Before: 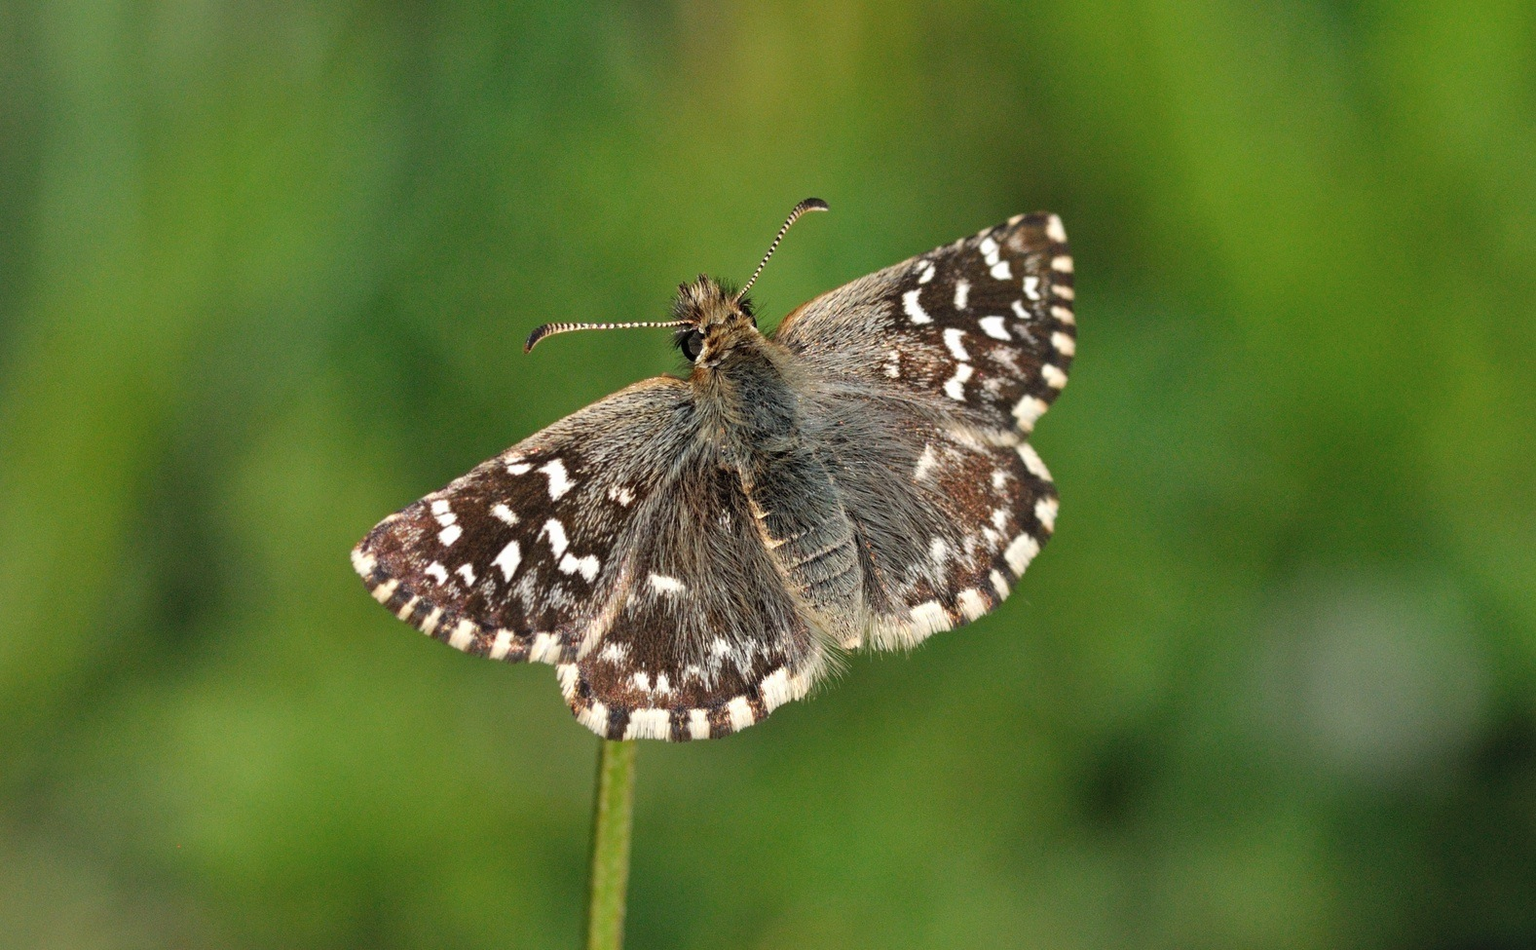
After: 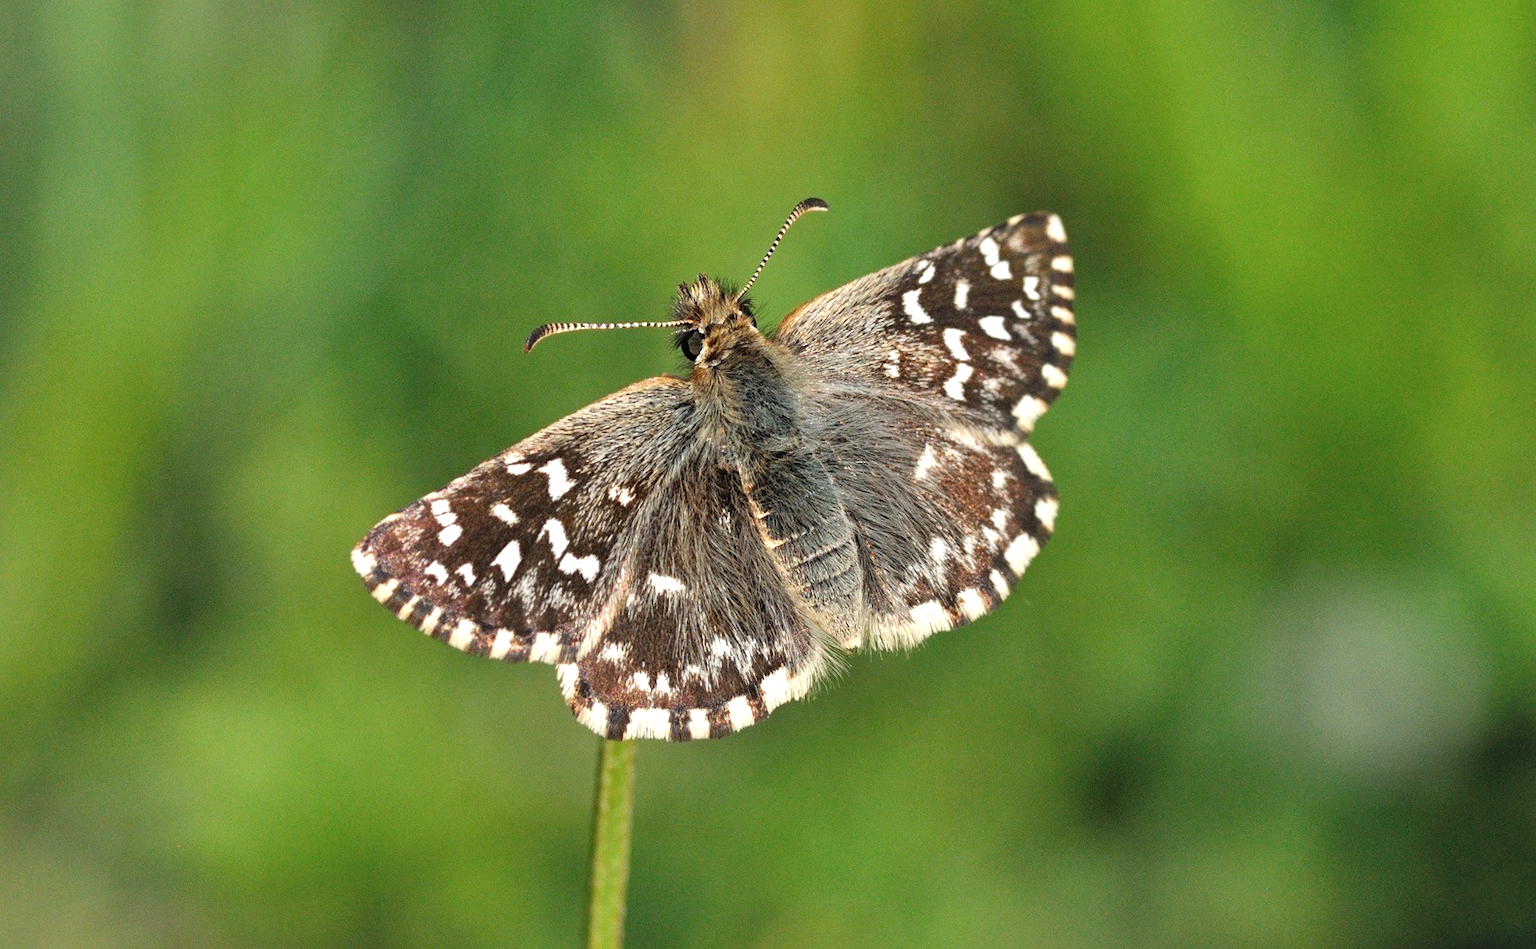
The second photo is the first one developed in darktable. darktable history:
exposure: exposure 0.485 EV, compensate highlight preservation false
